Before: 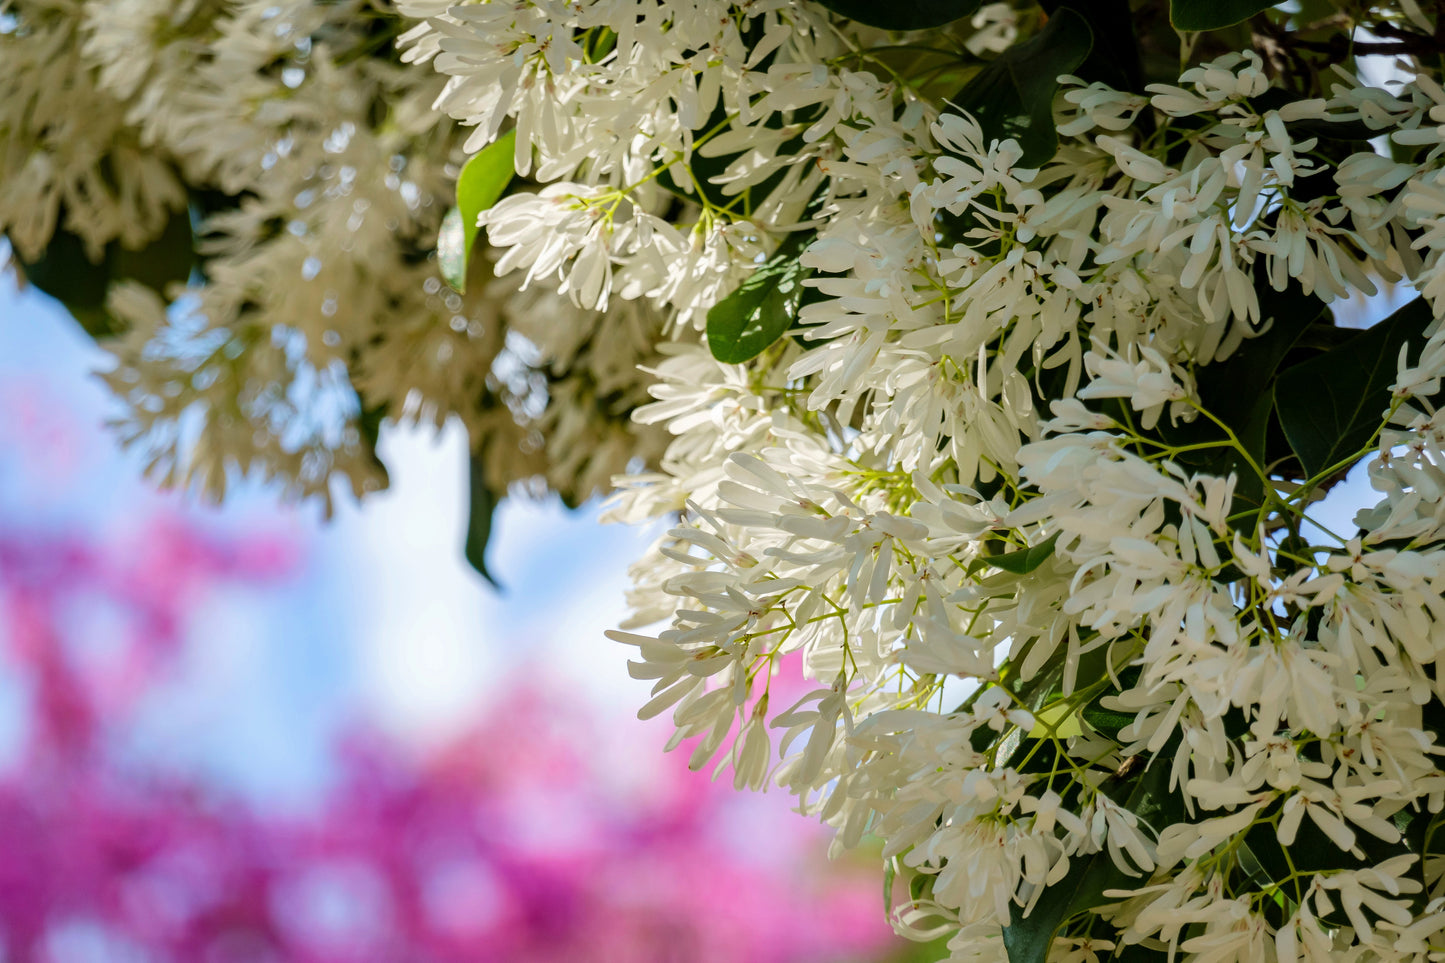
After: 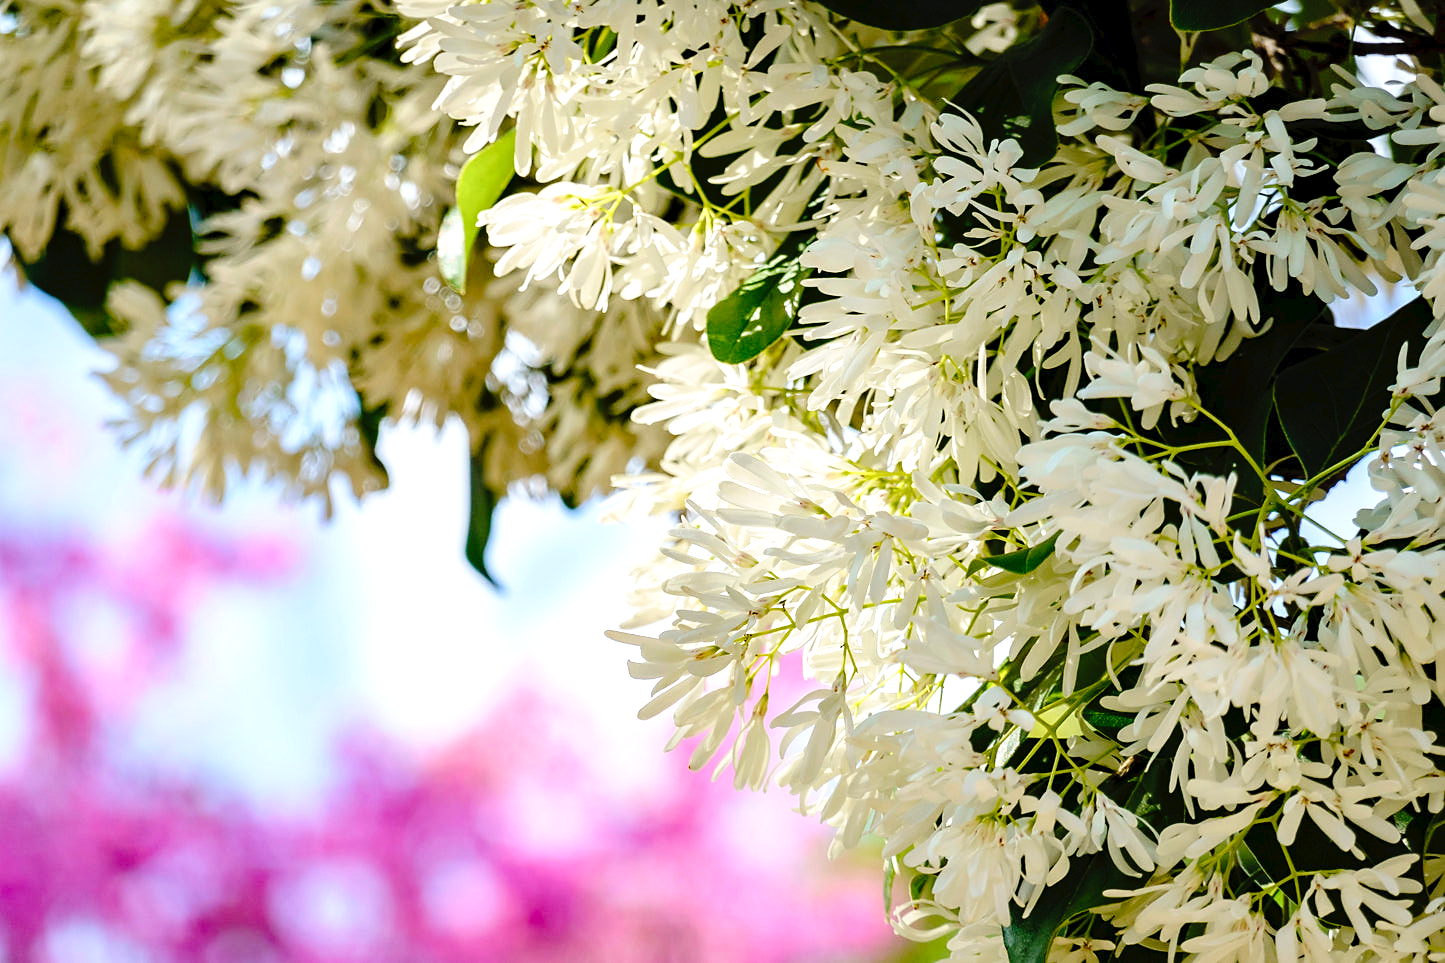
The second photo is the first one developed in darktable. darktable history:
exposure: exposure 0.568 EV, compensate exposure bias true, compensate highlight preservation false
contrast equalizer: y [[0.6 ×6], [0.55 ×6], [0 ×6], [0 ×6], [0 ×6]], mix 0.16
sharpen: radius 1.825, amount 0.399, threshold 1.667
tone curve: curves: ch0 [(0, 0) (0.003, 0.025) (0.011, 0.027) (0.025, 0.032) (0.044, 0.037) (0.069, 0.044) (0.1, 0.054) (0.136, 0.084) (0.177, 0.128) (0.224, 0.196) (0.277, 0.281) (0.335, 0.376) (0.399, 0.461) (0.468, 0.534) (0.543, 0.613) (0.623, 0.692) (0.709, 0.77) (0.801, 0.849) (0.898, 0.934) (1, 1)], preserve colors none
